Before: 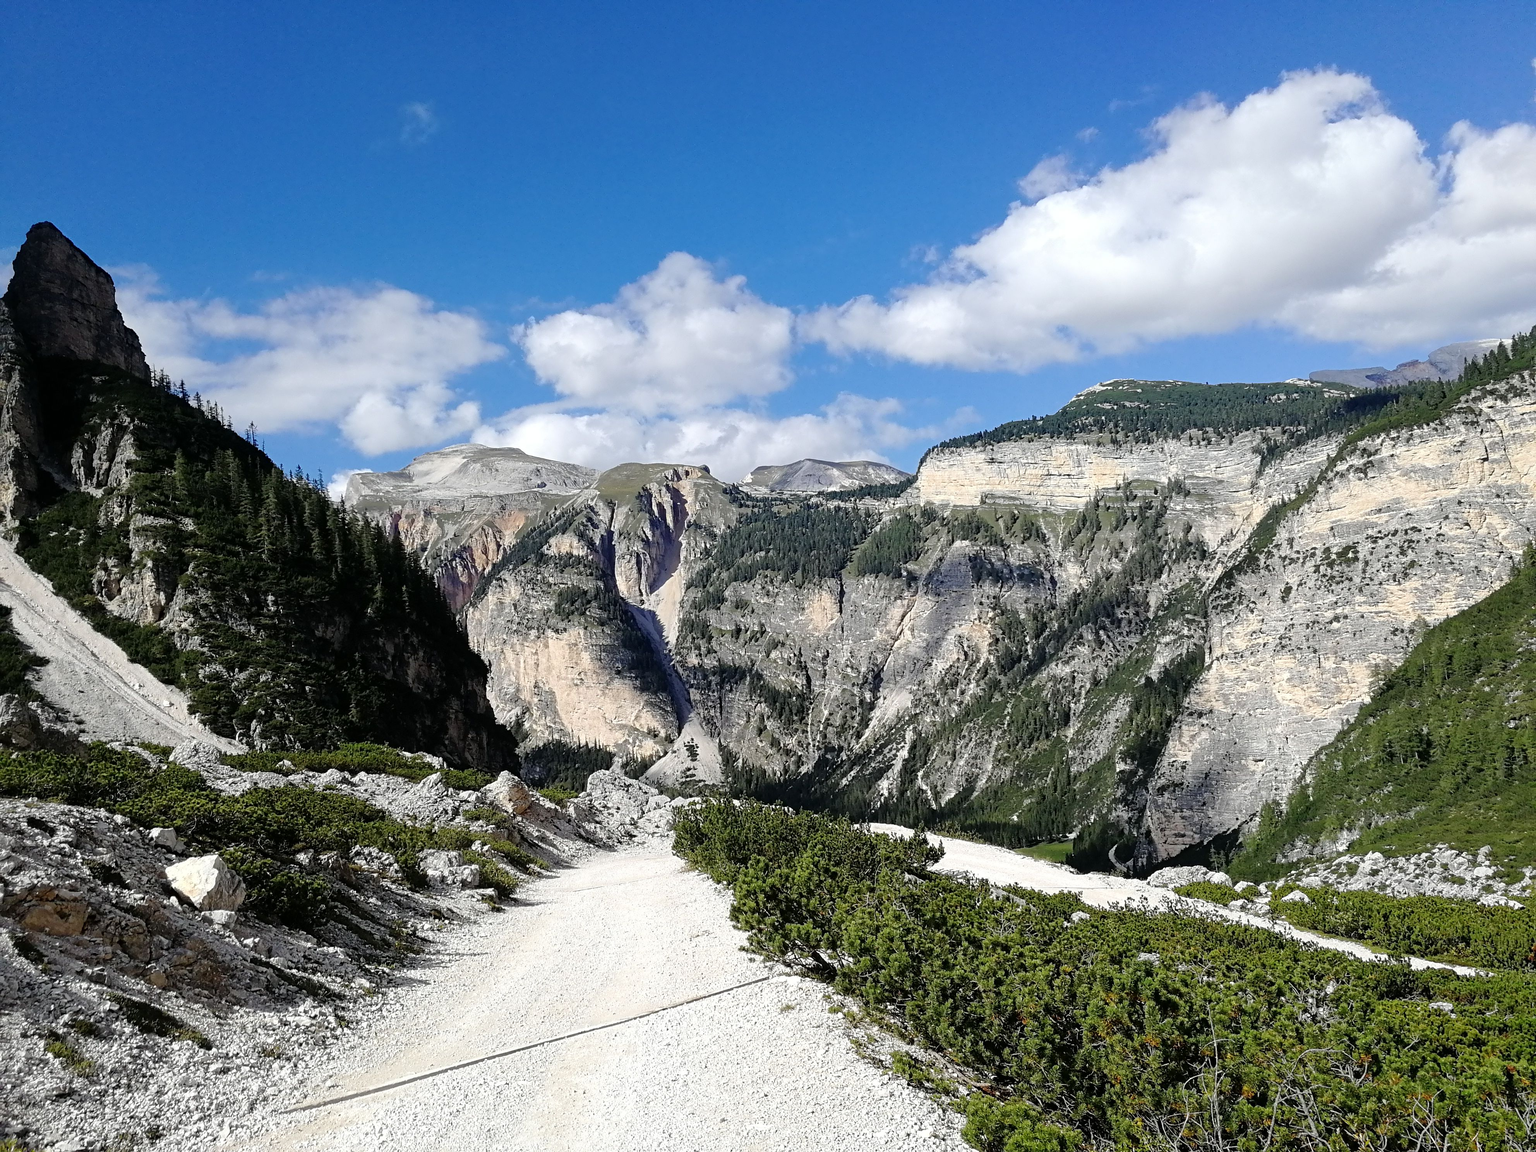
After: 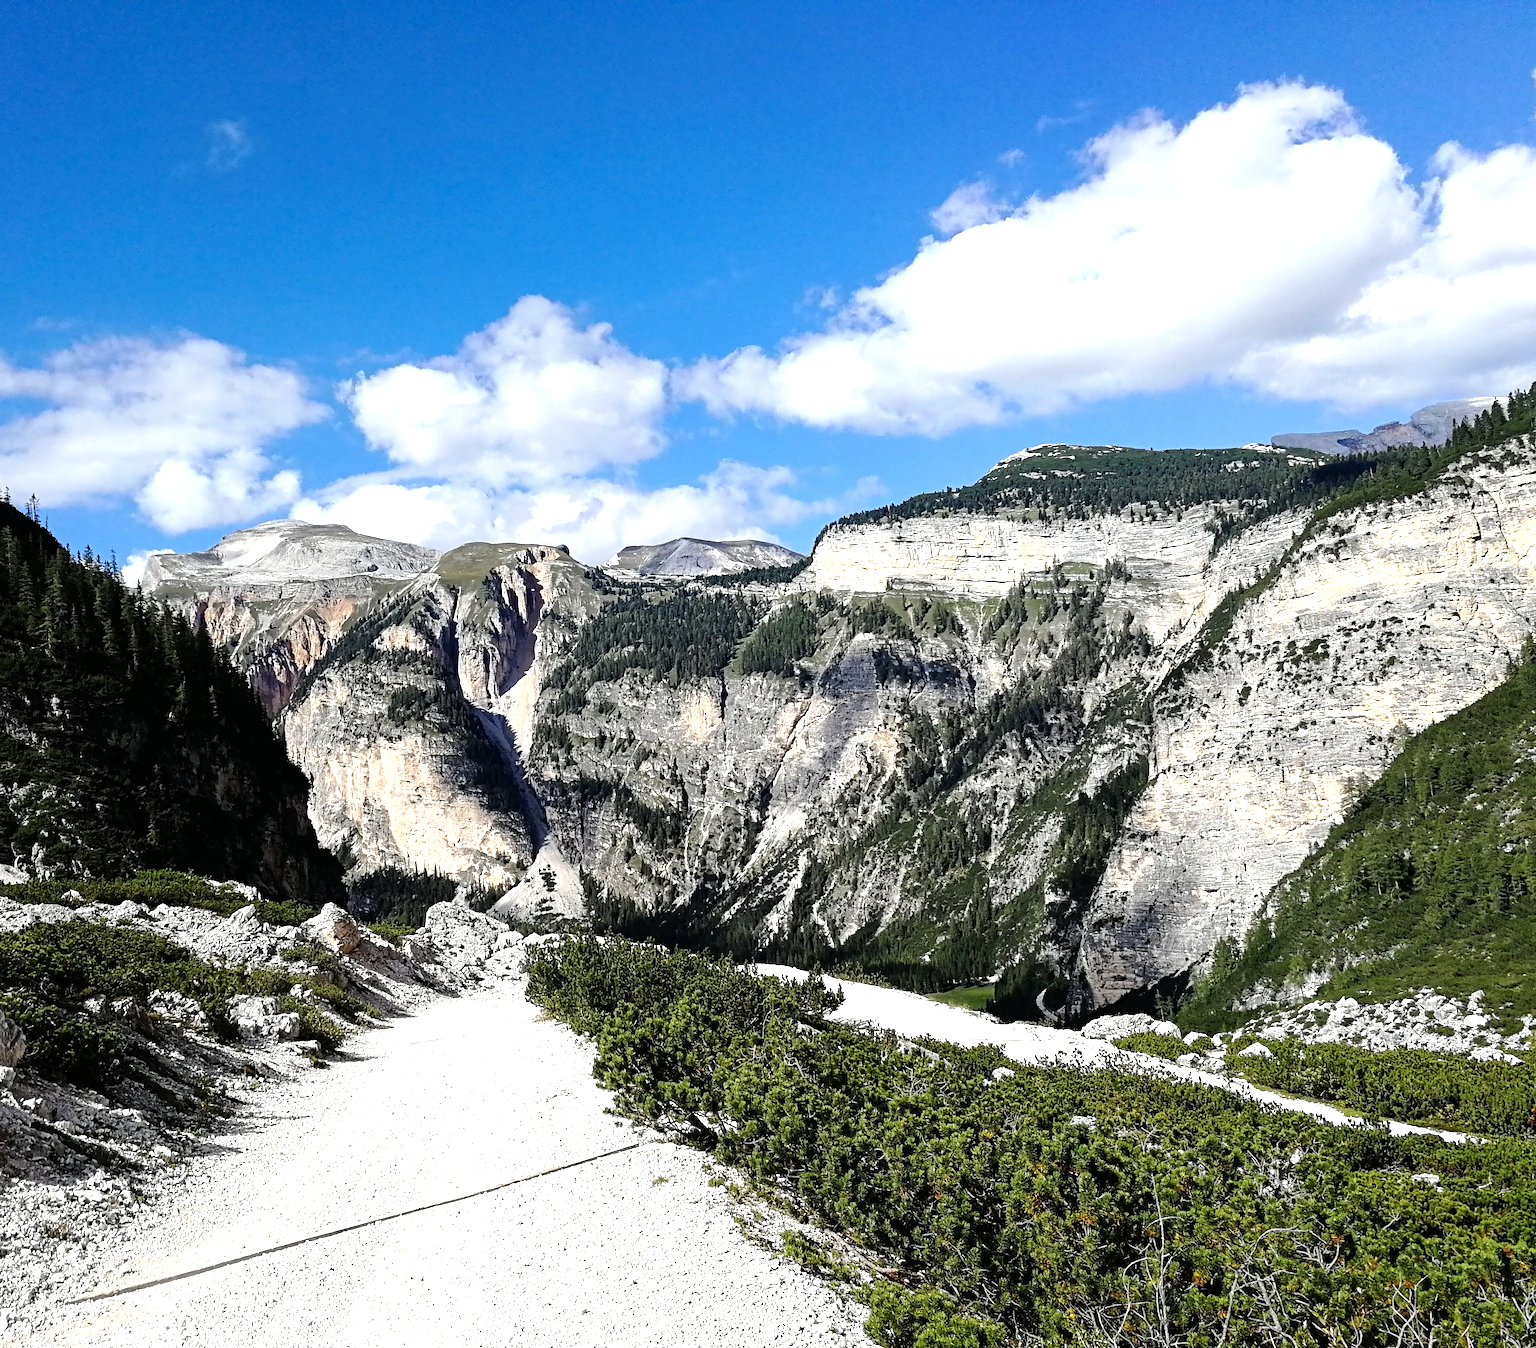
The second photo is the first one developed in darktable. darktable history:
haze removal: compatibility mode true, adaptive false
crop and rotate: left 14.584%
tone equalizer: -8 EV -0.75 EV, -7 EV -0.7 EV, -6 EV -0.6 EV, -5 EV -0.4 EV, -3 EV 0.4 EV, -2 EV 0.6 EV, -1 EV 0.7 EV, +0 EV 0.75 EV, edges refinement/feathering 500, mask exposure compensation -1.57 EV, preserve details no
